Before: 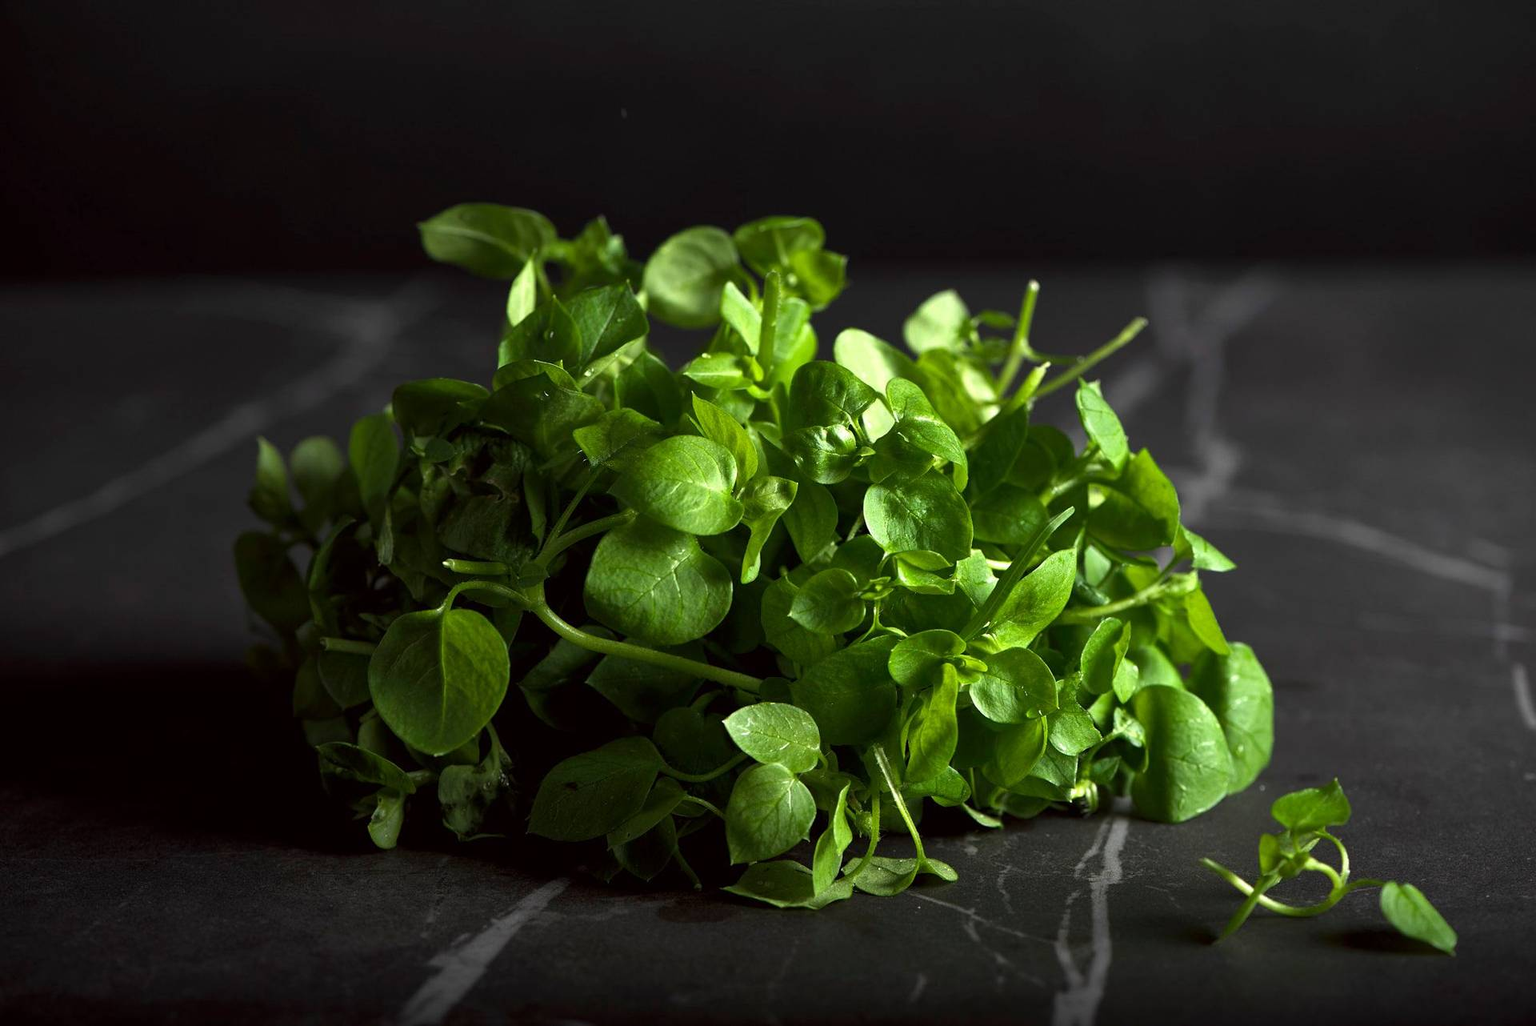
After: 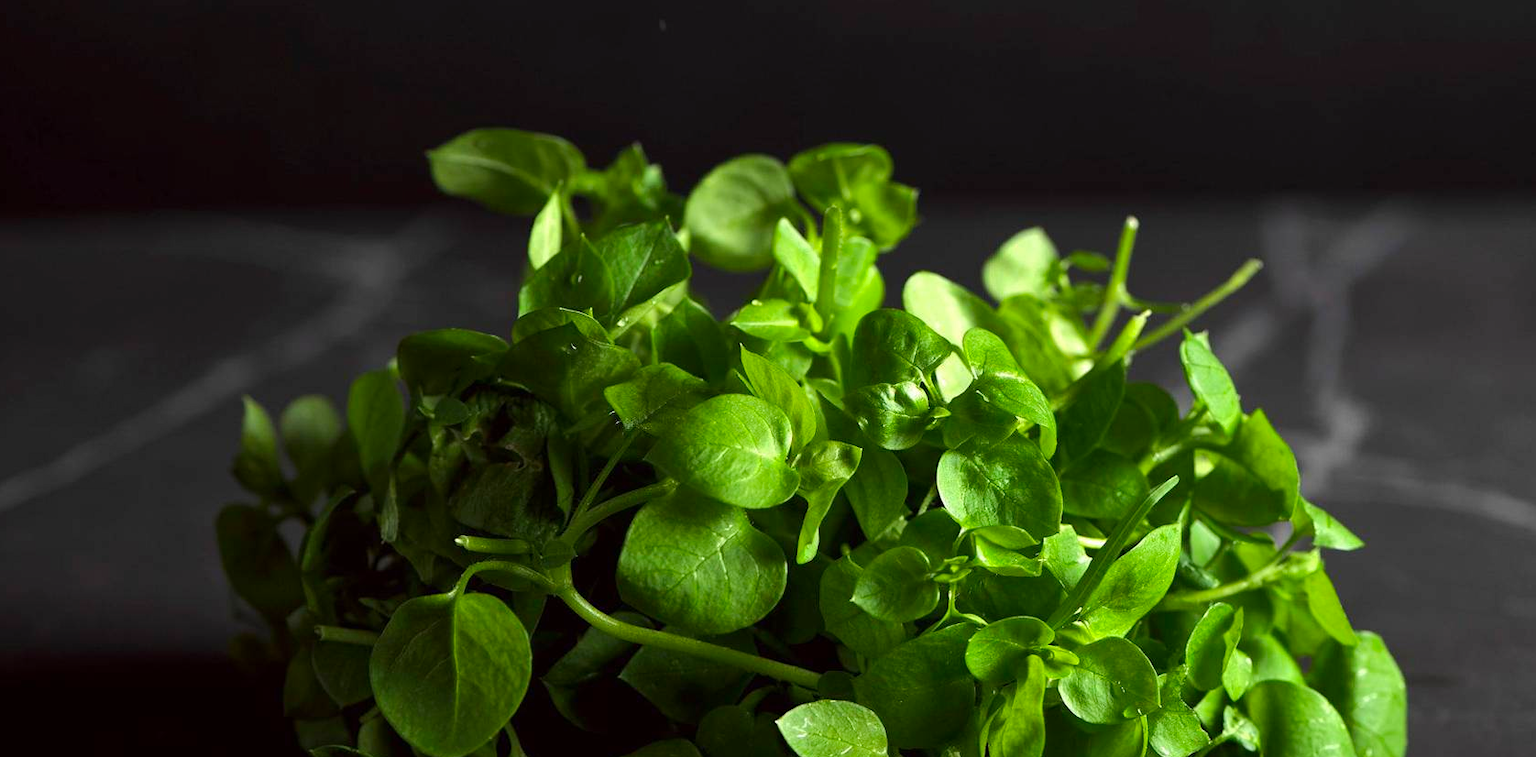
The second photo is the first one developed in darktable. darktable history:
contrast brightness saturation: contrast 0.04, saturation 0.16
crop: left 3.015%, top 8.969%, right 9.647%, bottom 26.457%
base curve: curves: ch0 [(0, 0) (0.262, 0.32) (0.722, 0.705) (1, 1)]
